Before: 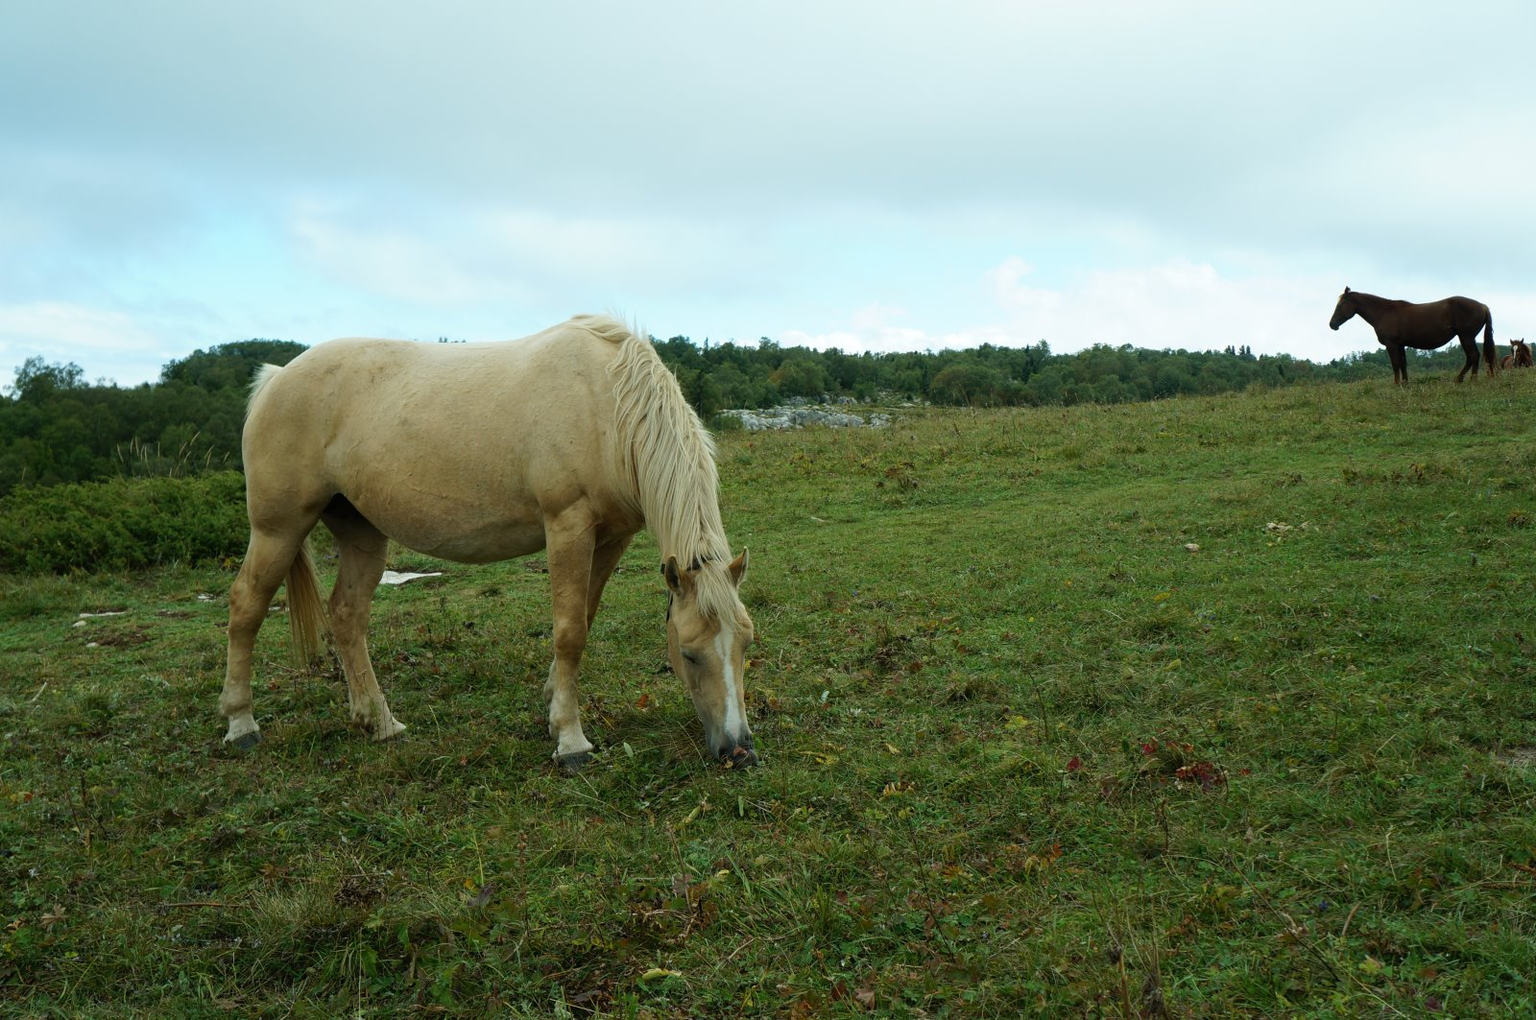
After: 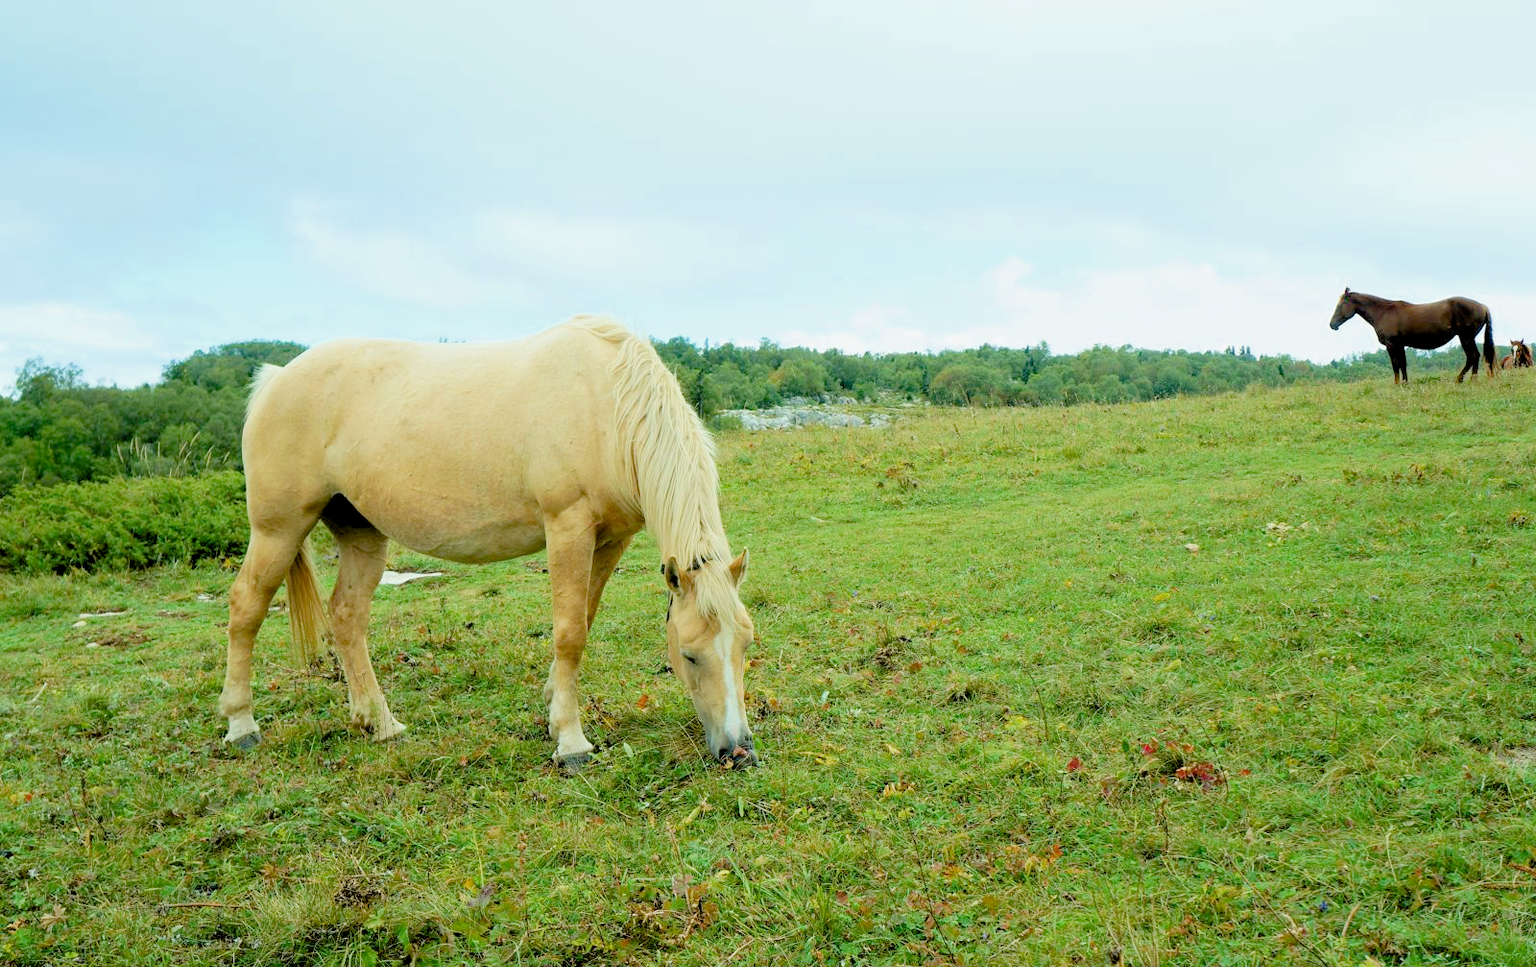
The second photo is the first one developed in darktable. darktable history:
crop and rotate: top 0%, bottom 5.097%
exposure: black level correction 0.005, exposure 0.001 EV, compensate highlight preservation false
filmic rgb: middle gray luminance 3.44%, black relative exposure -5.92 EV, white relative exposure 6.33 EV, threshold 6 EV, dynamic range scaling 22.4%, target black luminance 0%, hardness 2.33, latitude 45.85%, contrast 0.78, highlights saturation mix 100%, shadows ↔ highlights balance 0.033%, add noise in highlights 0, preserve chrominance max RGB, color science v3 (2019), use custom middle-gray values true, iterations of high-quality reconstruction 0, contrast in highlights soft, enable highlight reconstruction true
